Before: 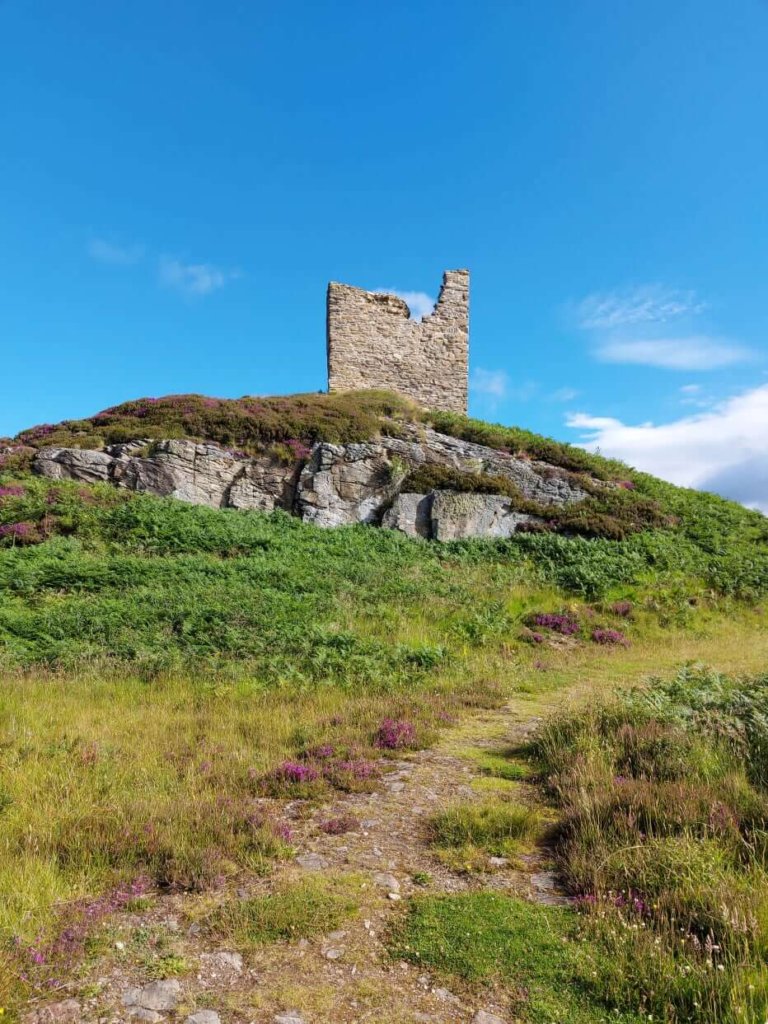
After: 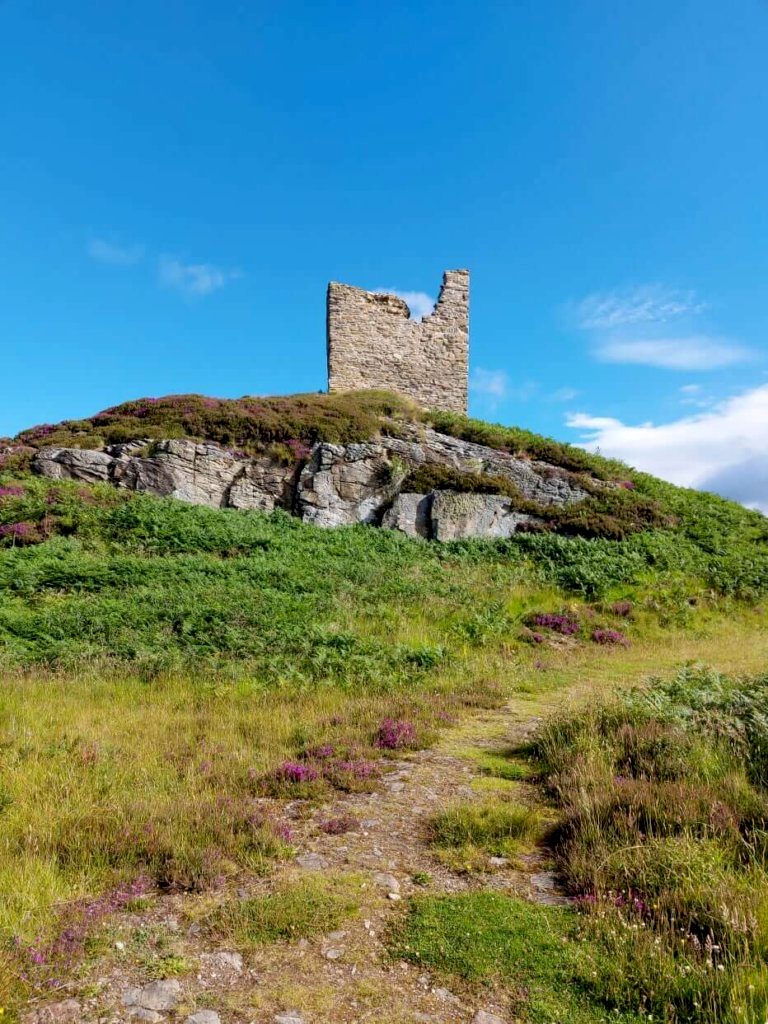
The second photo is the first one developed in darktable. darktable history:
exposure: black level correction 0.01, exposure 0.016 EV, compensate highlight preservation false
